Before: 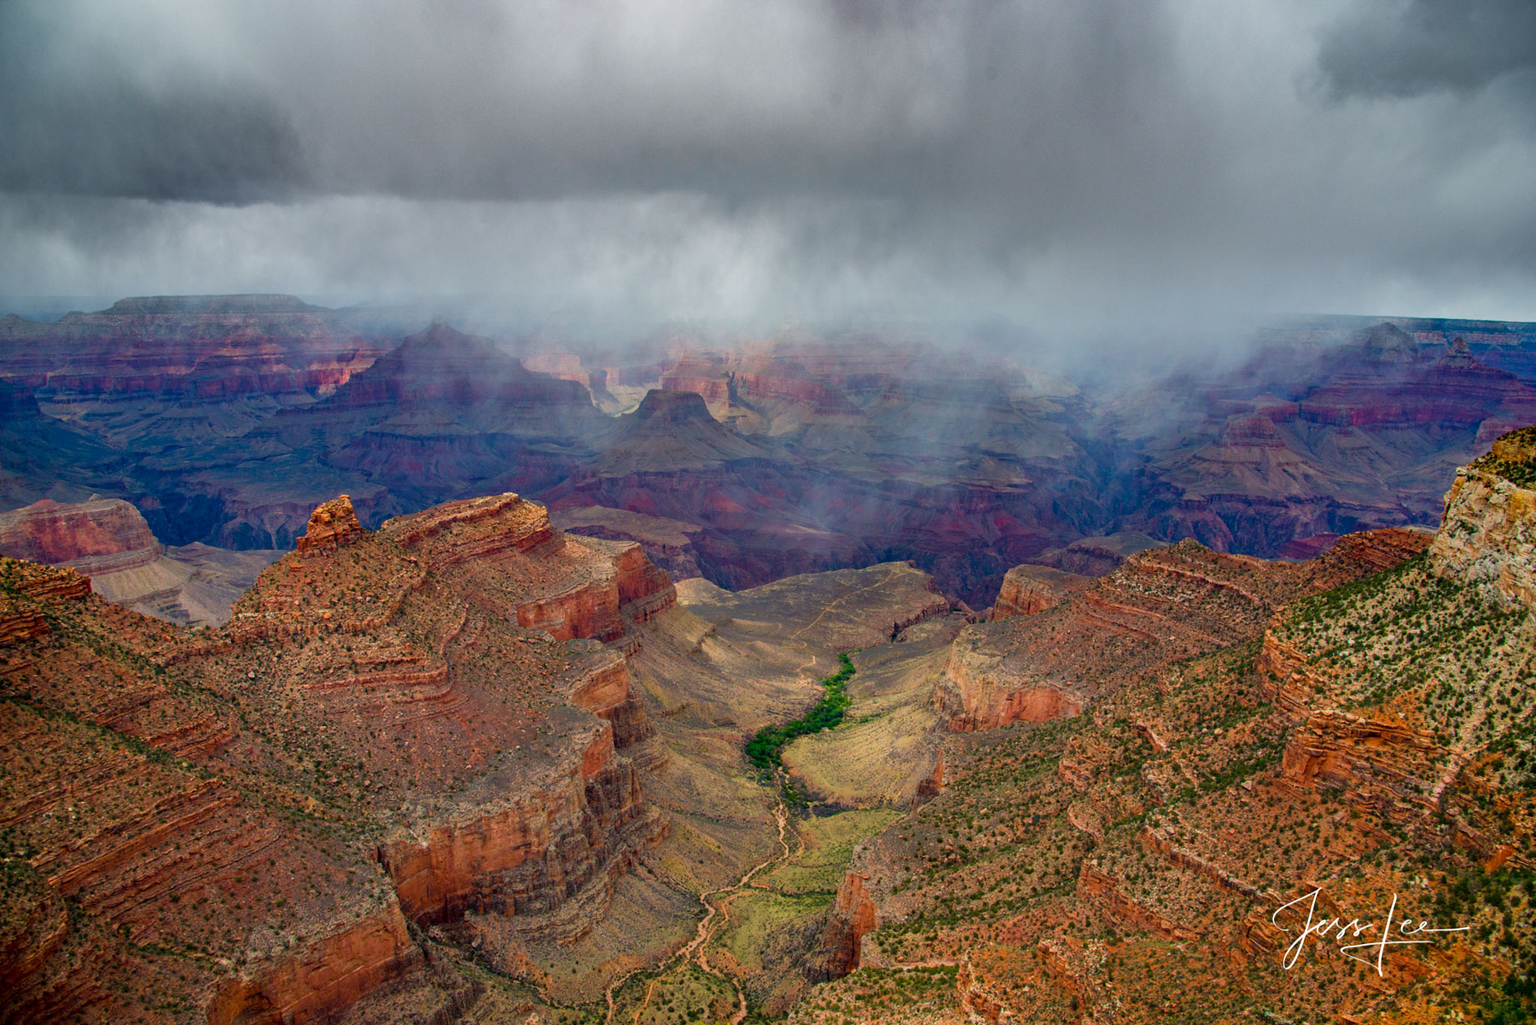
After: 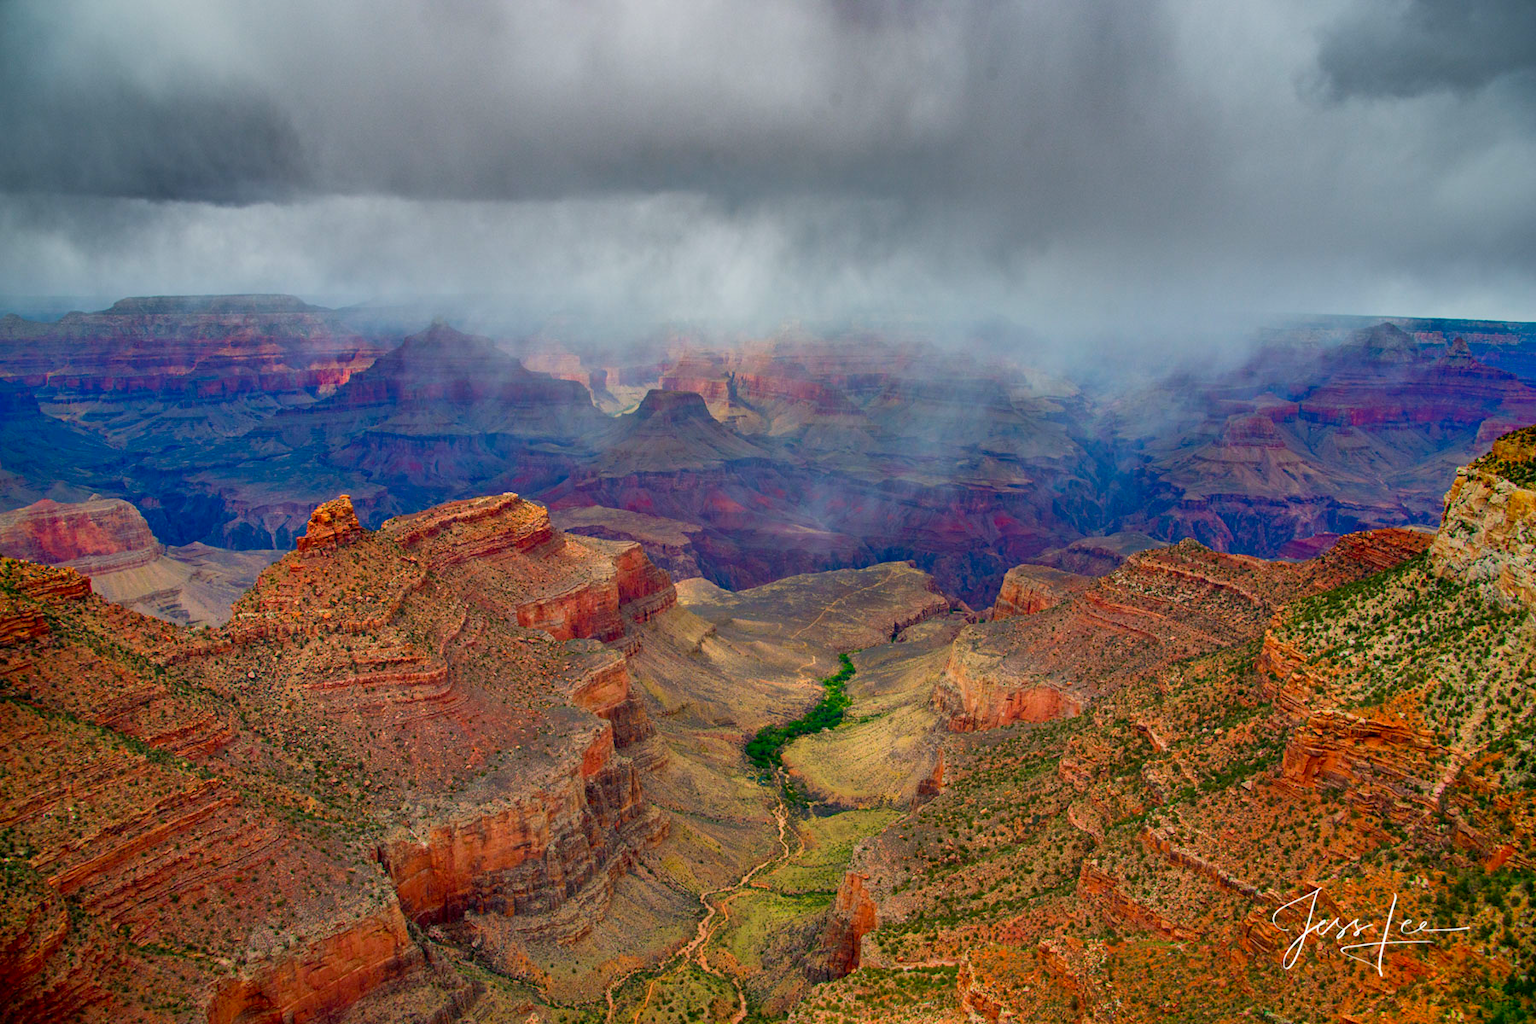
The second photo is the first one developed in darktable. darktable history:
contrast brightness saturation: contrast 0.095, saturation 0.275
shadows and highlights: highlights color adjustment 0.789%
